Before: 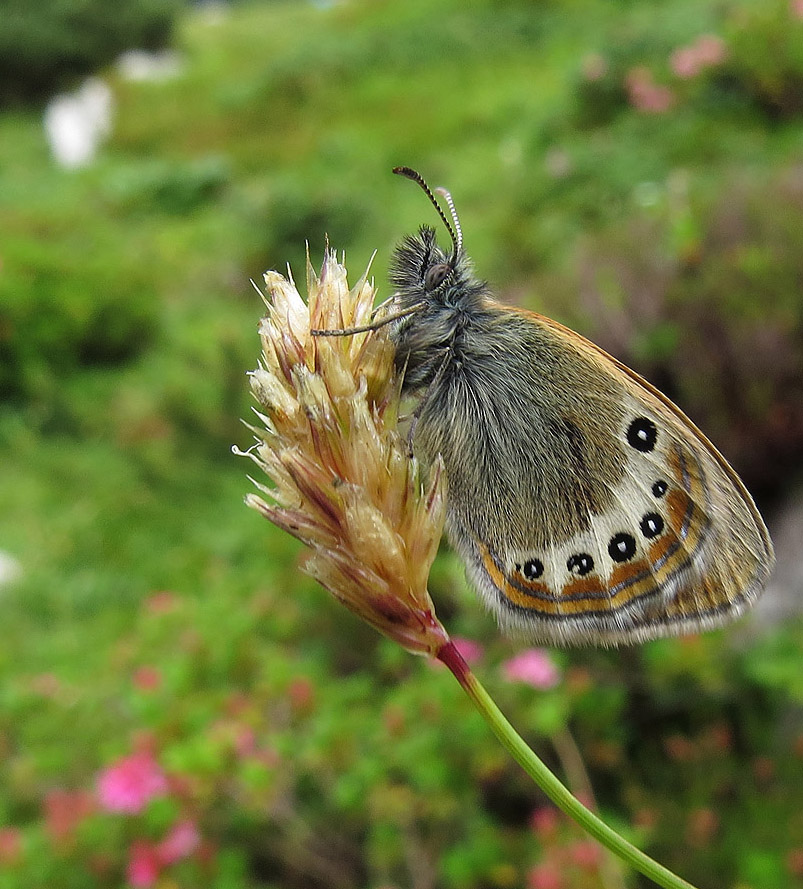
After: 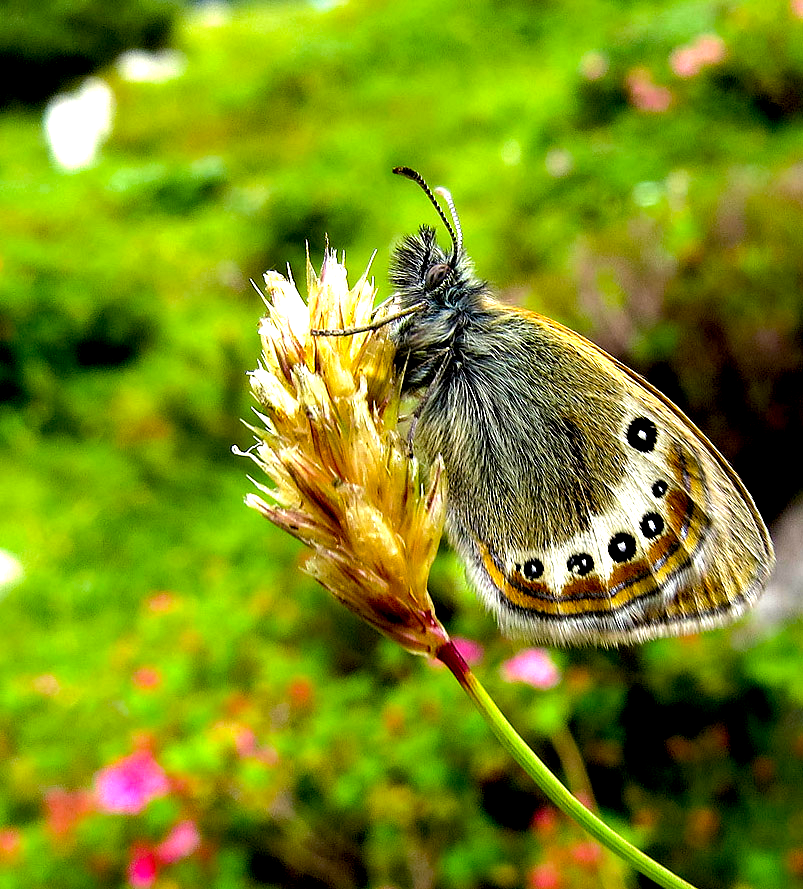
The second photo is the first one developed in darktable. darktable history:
velvia: strength 15.1%
exposure: black level correction 0.027, exposure 0.181 EV, compensate highlight preservation false
color balance rgb: perceptual saturation grading › global saturation 30.221%, perceptual brilliance grading › global brilliance -5.404%, perceptual brilliance grading › highlights 24.165%, perceptual brilliance grading › mid-tones 6.931%, perceptual brilliance grading › shadows -4.691%
tone equalizer: -8 EV -0.412 EV, -7 EV -0.401 EV, -6 EV -0.356 EV, -5 EV -0.227 EV, -3 EV 0.207 EV, -2 EV 0.348 EV, -1 EV 0.414 EV, +0 EV 0.399 EV
